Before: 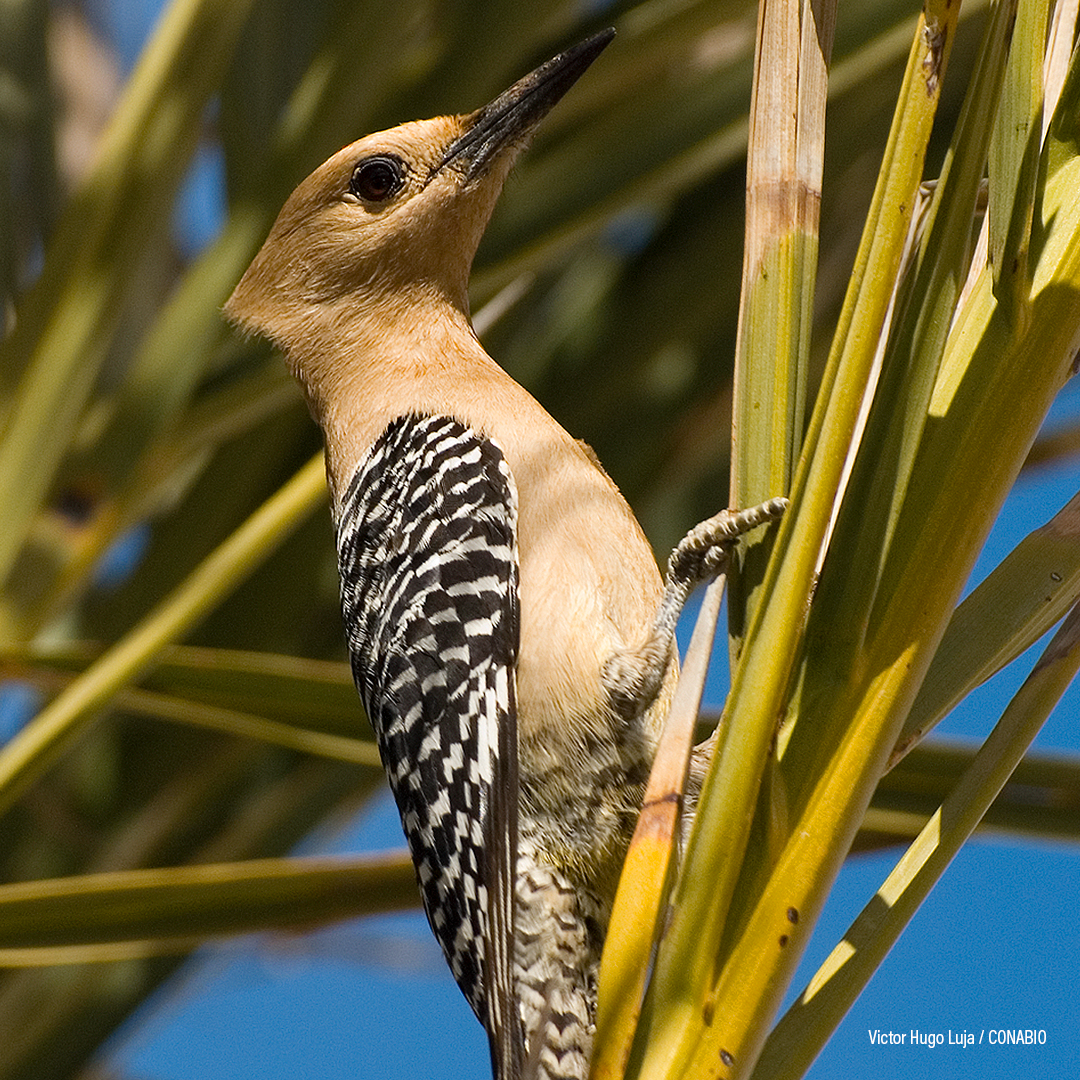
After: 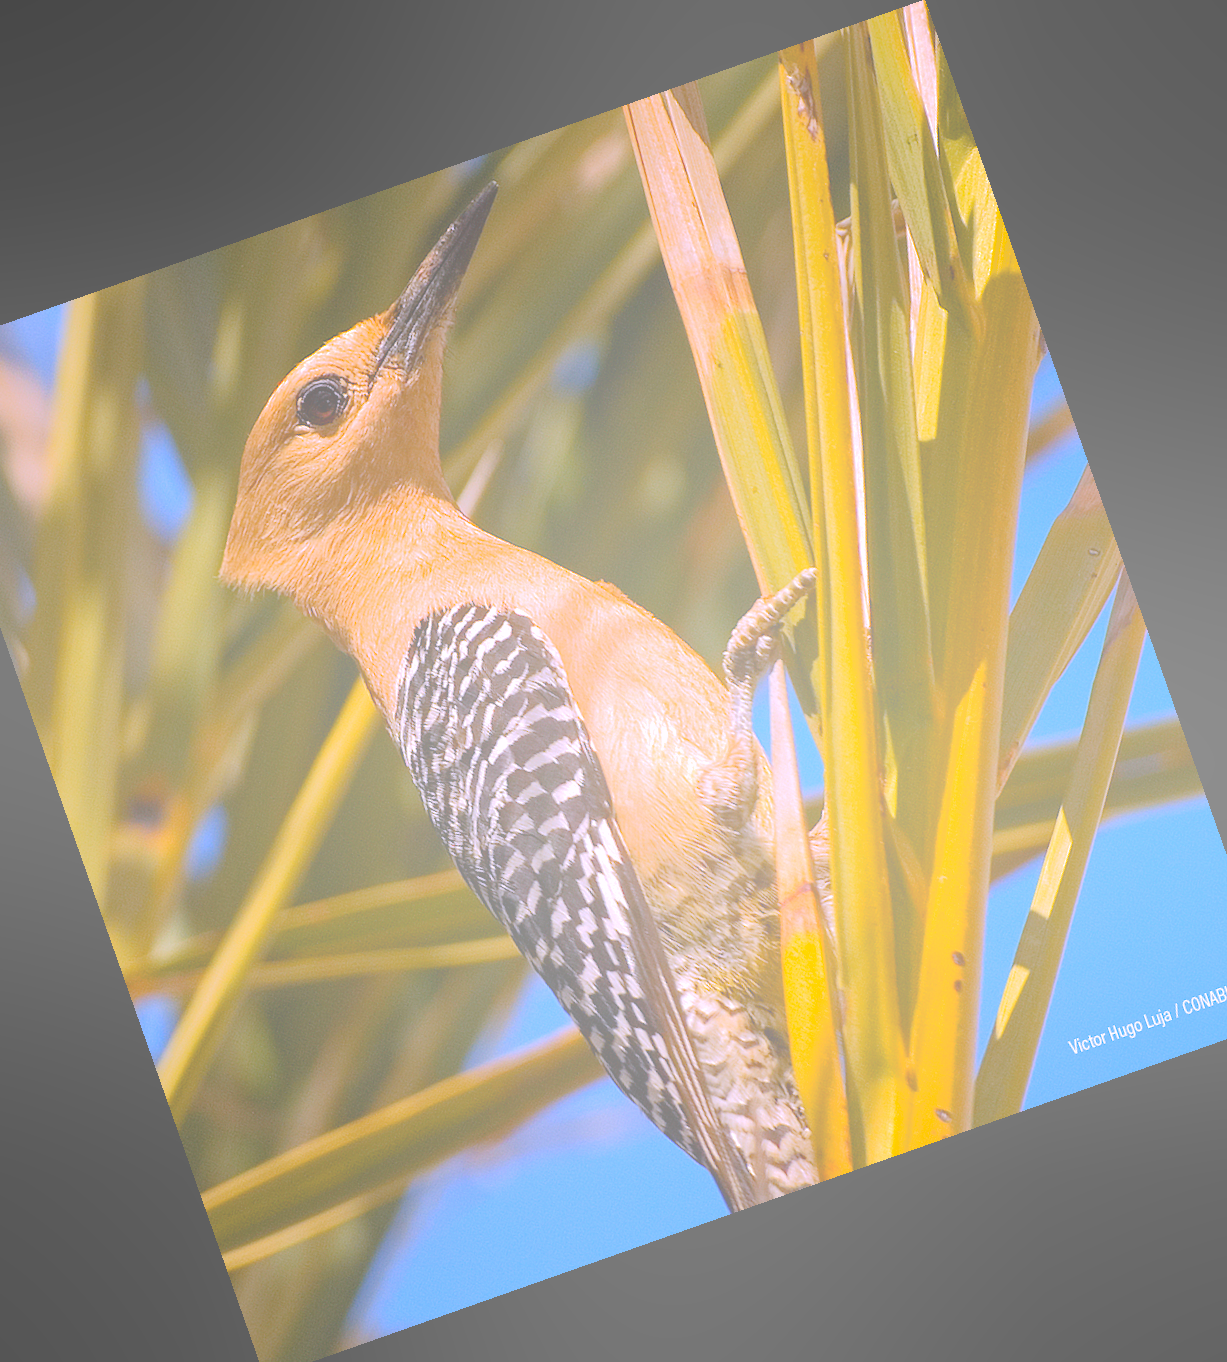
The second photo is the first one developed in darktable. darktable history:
white balance: red 1.042, blue 1.17
shadows and highlights: shadows 25, highlights -70
crop and rotate: angle 19.43°, left 6.812%, right 4.125%, bottom 1.087%
exposure: exposure 0.15 EV, compensate highlight preservation false
bloom: size 70%, threshold 25%, strength 70%
